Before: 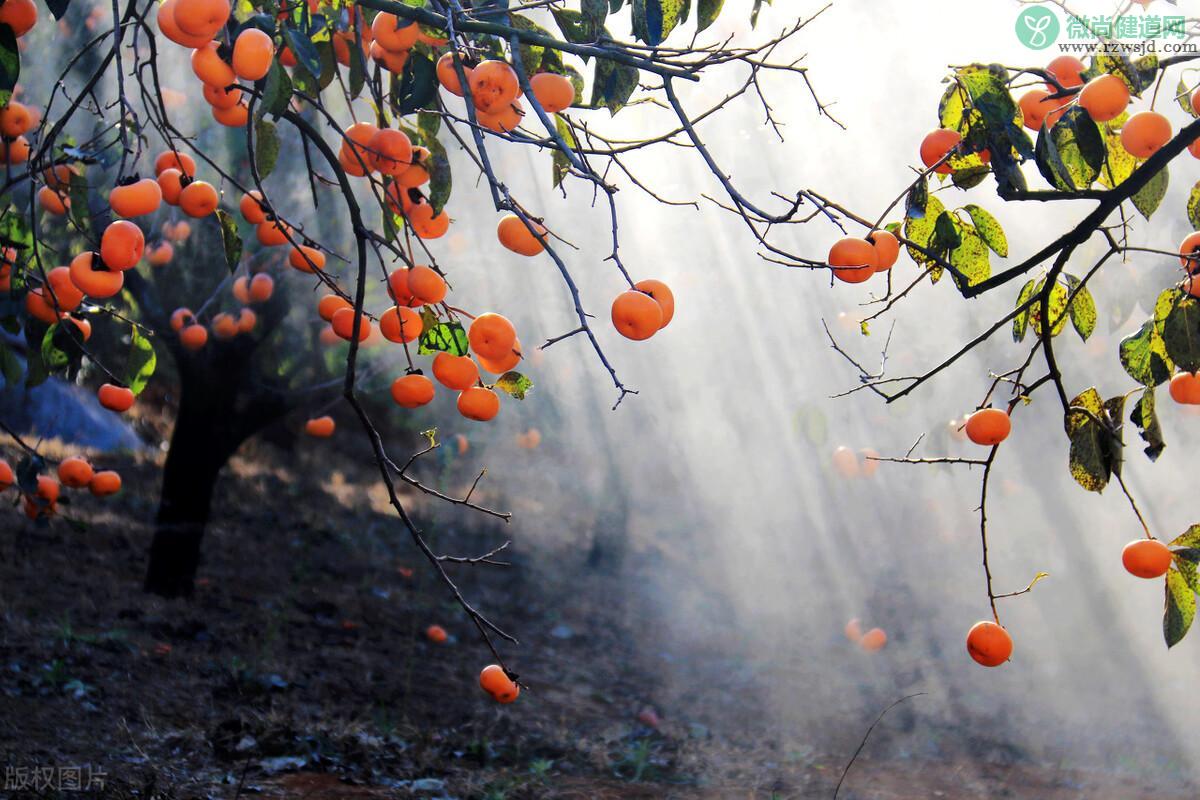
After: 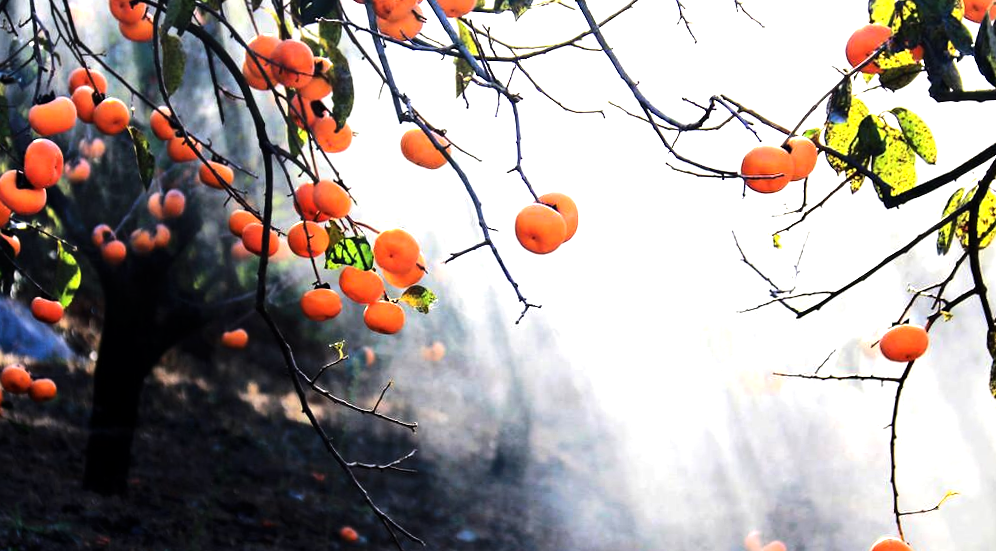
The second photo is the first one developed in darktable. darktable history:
exposure: compensate exposure bias true, compensate highlight preservation false
crop and rotate: left 2.425%, top 11.305%, right 9.6%, bottom 15.08%
rotate and perspective: rotation 0.062°, lens shift (vertical) 0.115, lens shift (horizontal) -0.133, crop left 0.047, crop right 0.94, crop top 0.061, crop bottom 0.94
levels: levels [0, 0.48, 0.961]
tone equalizer: -8 EV -1.08 EV, -7 EV -1.01 EV, -6 EV -0.867 EV, -5 EV -0.578 EV, -3 EV 0.578 EV, -2 EV 0.867 EV, -1 EV 1.01 EV, +0 EV 1.08 EV, edges refinement/feathering 500, mask exposure compensation -1.57 EV, preserve details no
